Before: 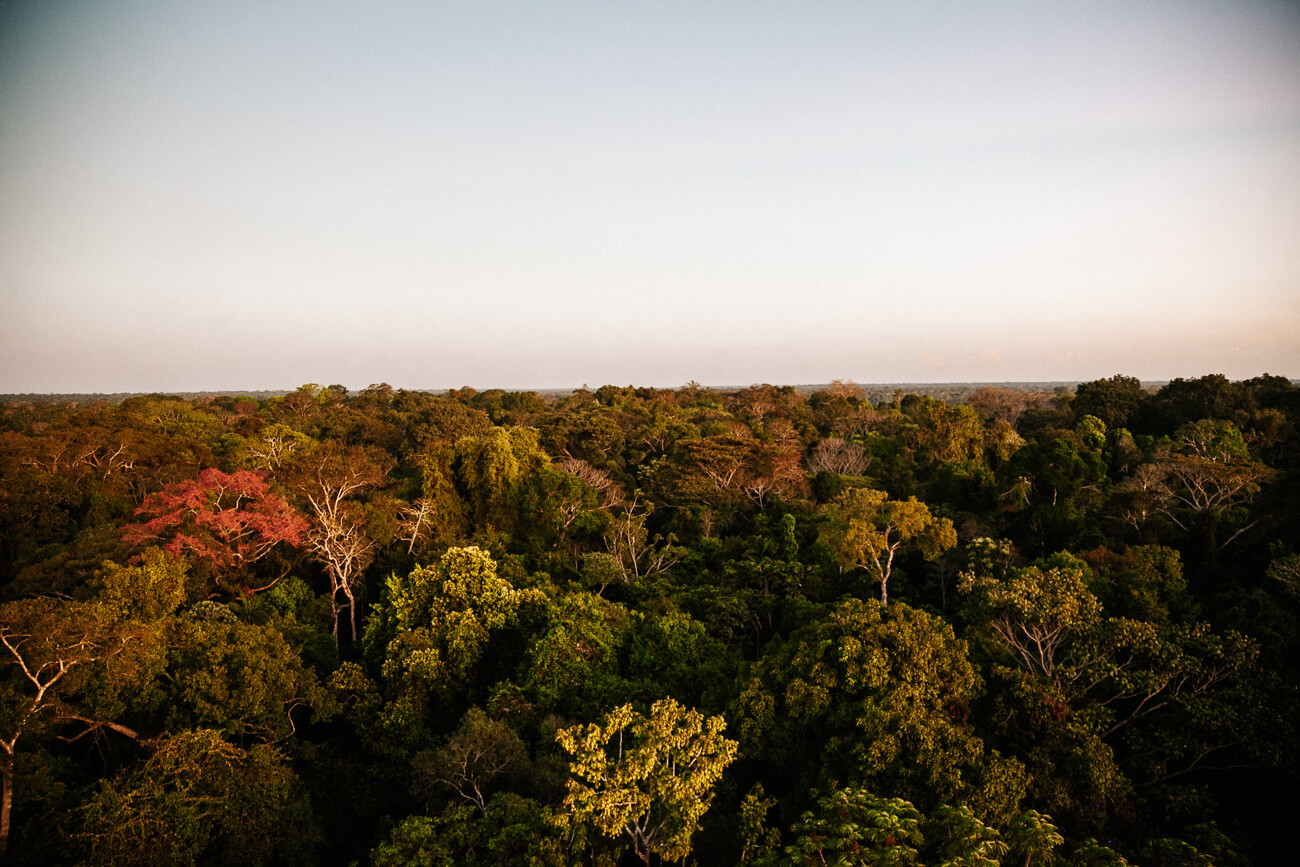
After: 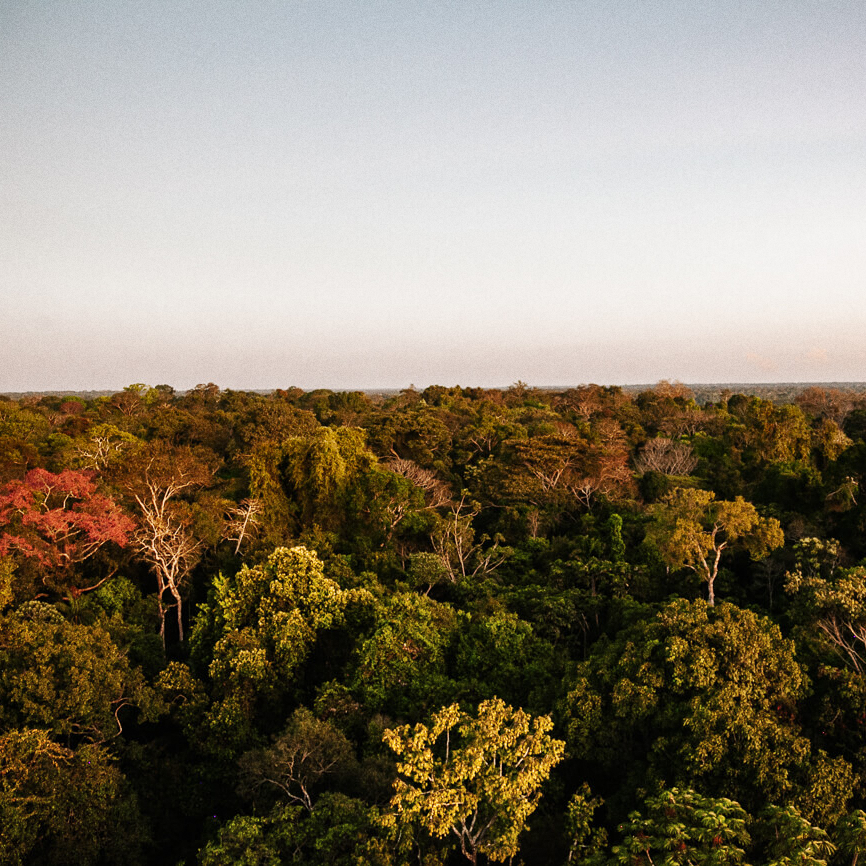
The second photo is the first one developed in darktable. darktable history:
crop and rotate: left 13.342%, right 19.991%
grain: coarseness 0.09 ISO
shadows and highlights: shadows 32, highlights -32, soften with gaussian
